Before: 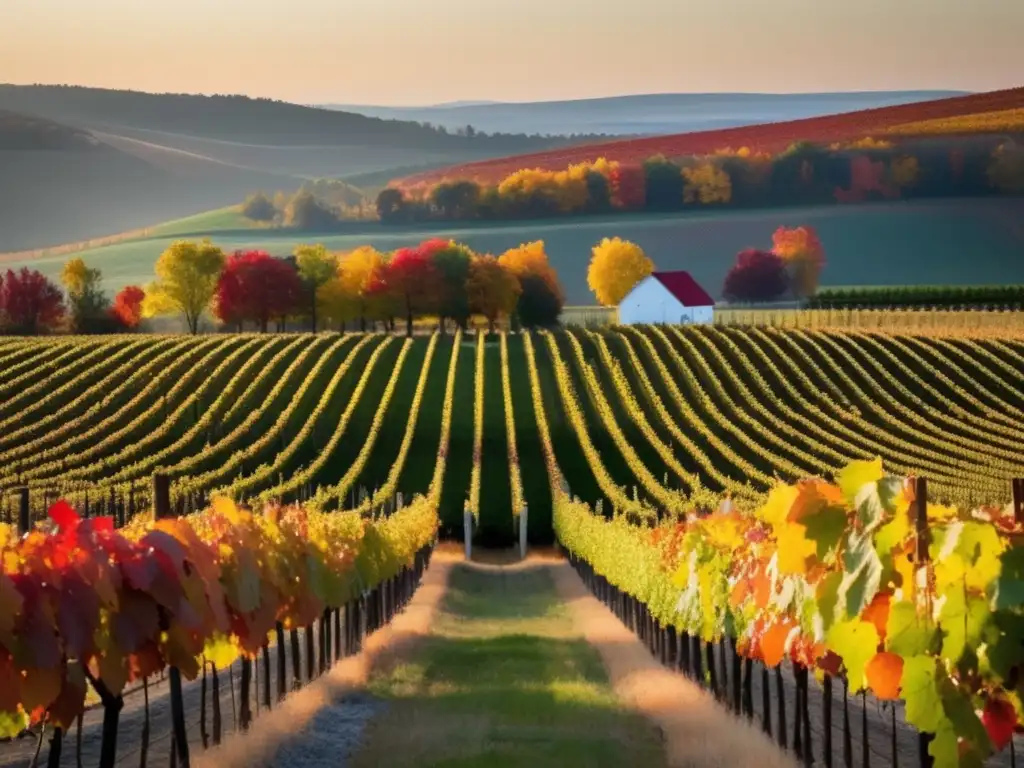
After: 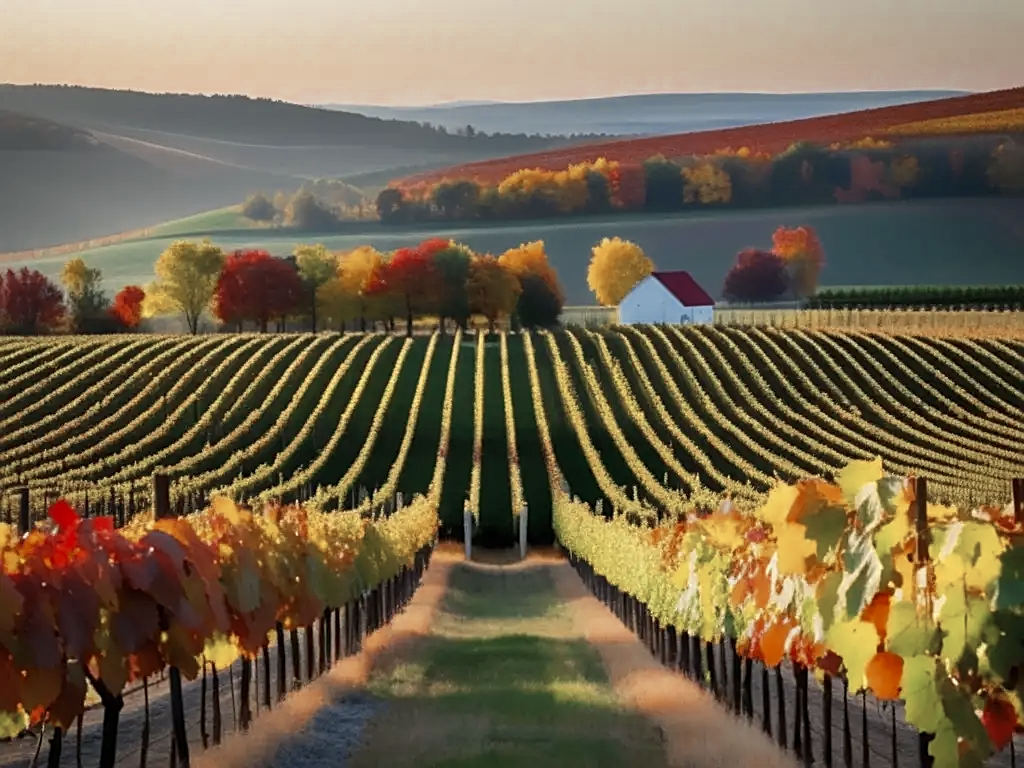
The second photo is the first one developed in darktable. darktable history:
color zones: curves: ch0 [(0, 0.5) (0.125, 0.4) (0.25, 0.5) (0.375, 0.4) (0.5, 0.4) (0.625, 0.35) (0.75, 0.35) (0.875, 0.5)]; ch1 [(0, 0.35) (0.125, 0.45) (0.25, 0.35) (0.375, 0.35) (0.5, 0.35) (0.625, 0.35) (0.75, 0.45) (0.875, 0.35)]; ch2 [(0, 0.6) (0.125, 0.5) (0.25, 0.5) (0.375, 0.6) (0.5, 0.6) (0.625, 0.5) (0.75, 0.5) (0.875, 0.5)]
sharpen: on, module defaults
